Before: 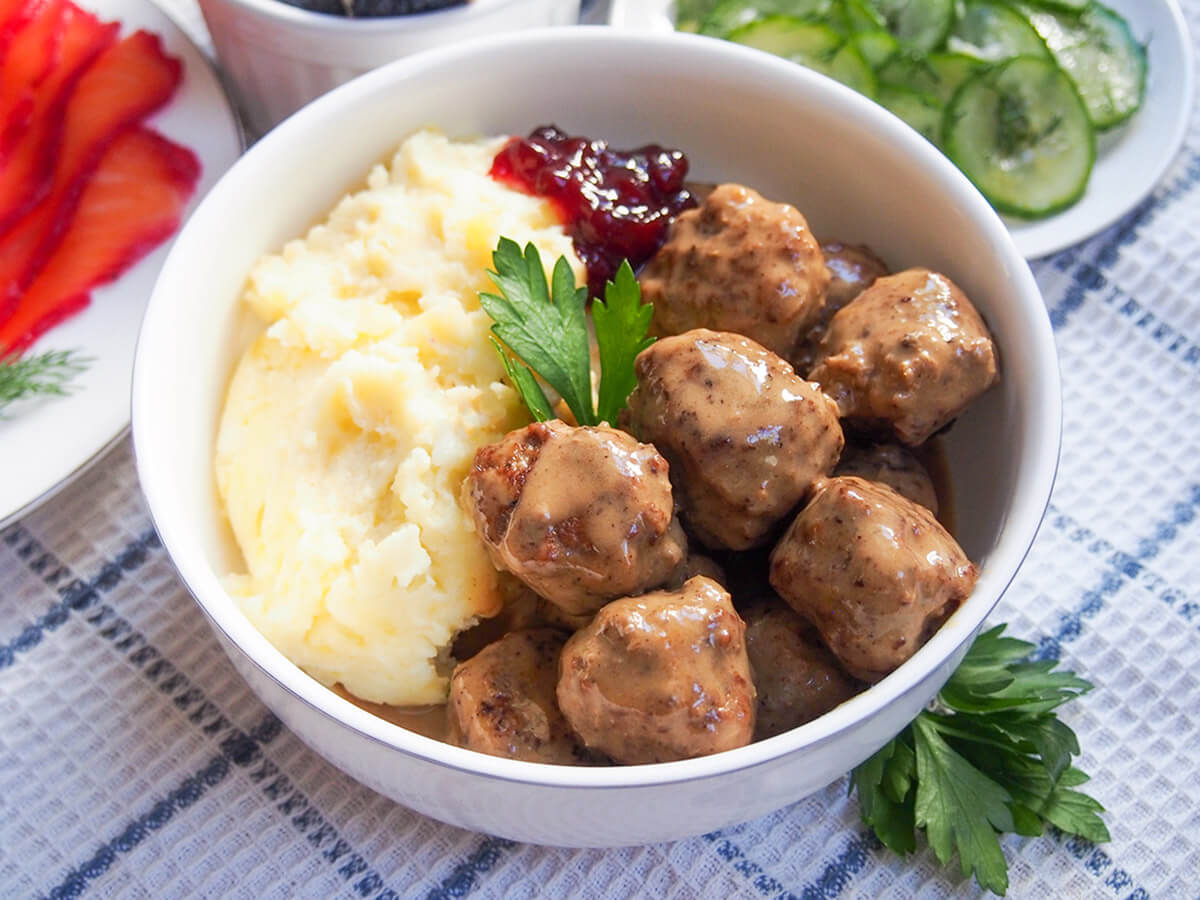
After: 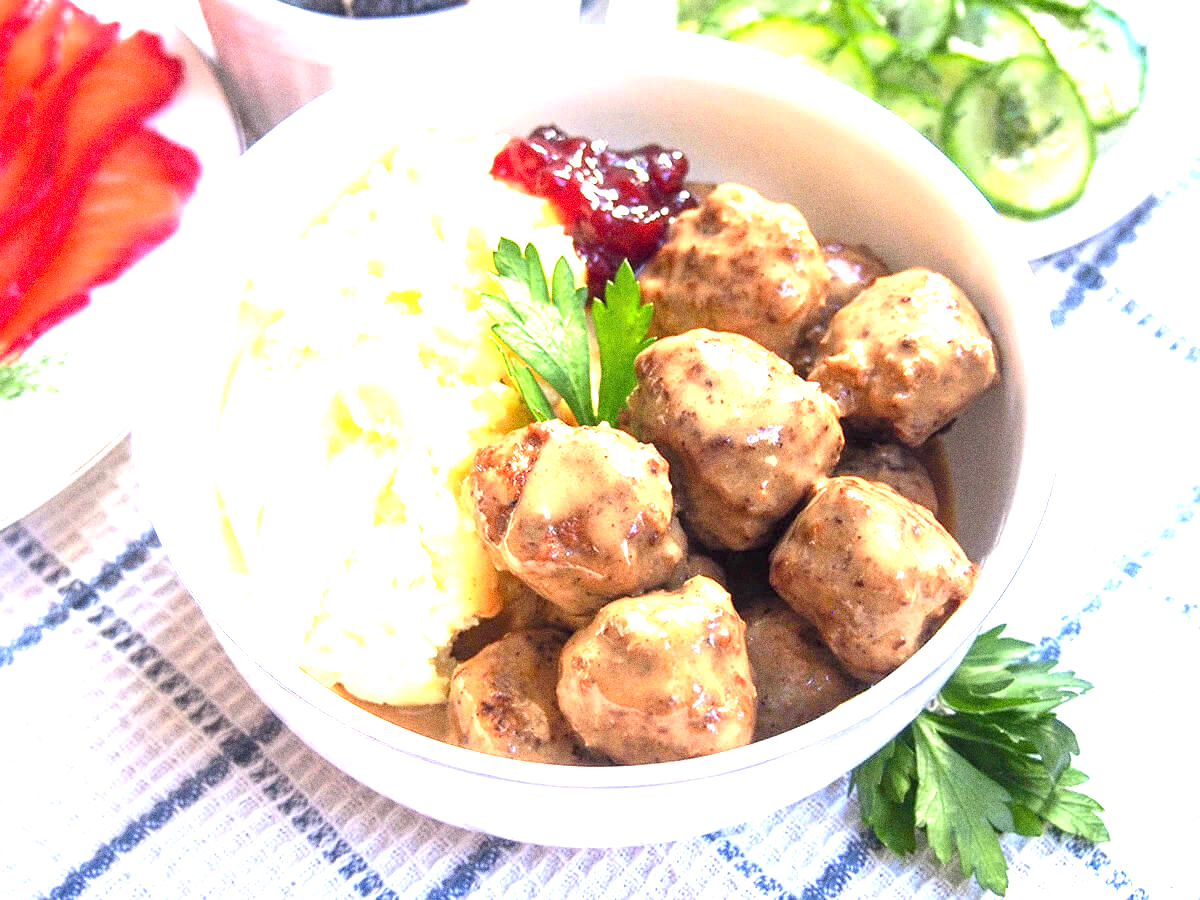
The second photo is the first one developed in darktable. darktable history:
grain: coarseness 0.09 ISO, strength 40%
exposure: black level correction 0, exposure 1.7 EV, compensate exposure bias true, compensate highlight preservation false
